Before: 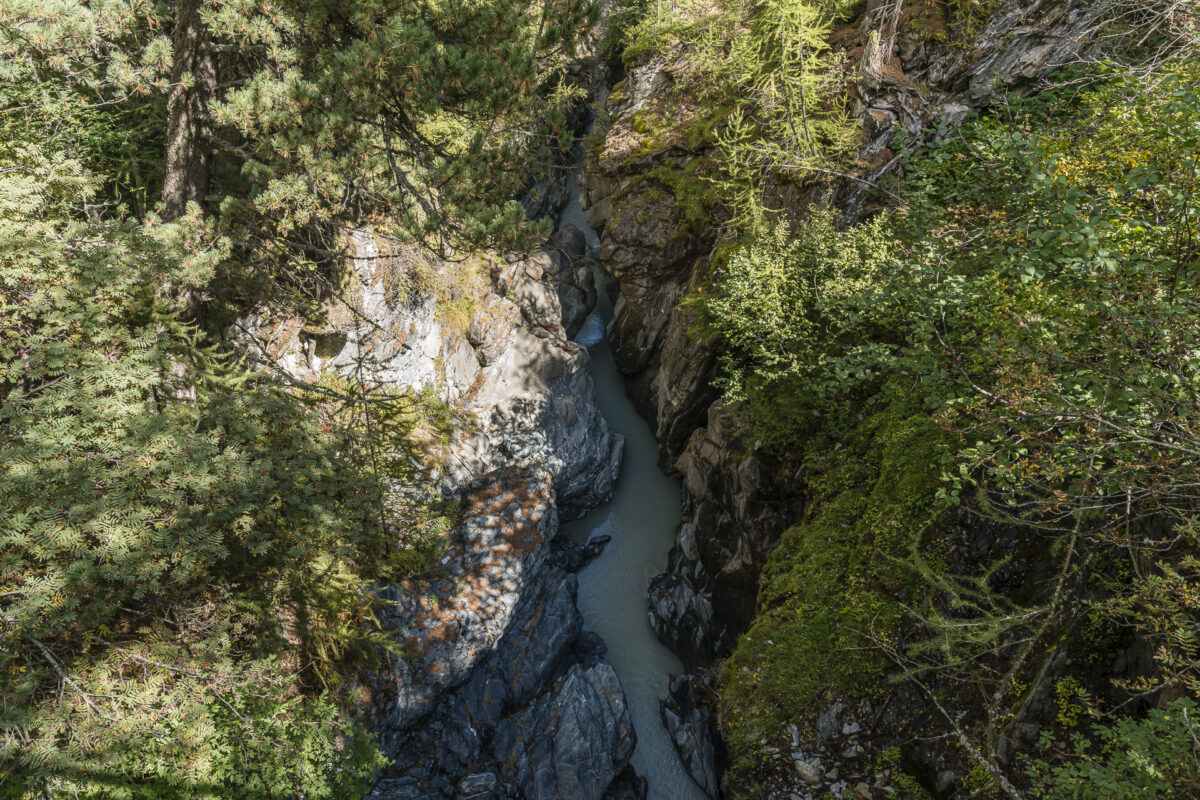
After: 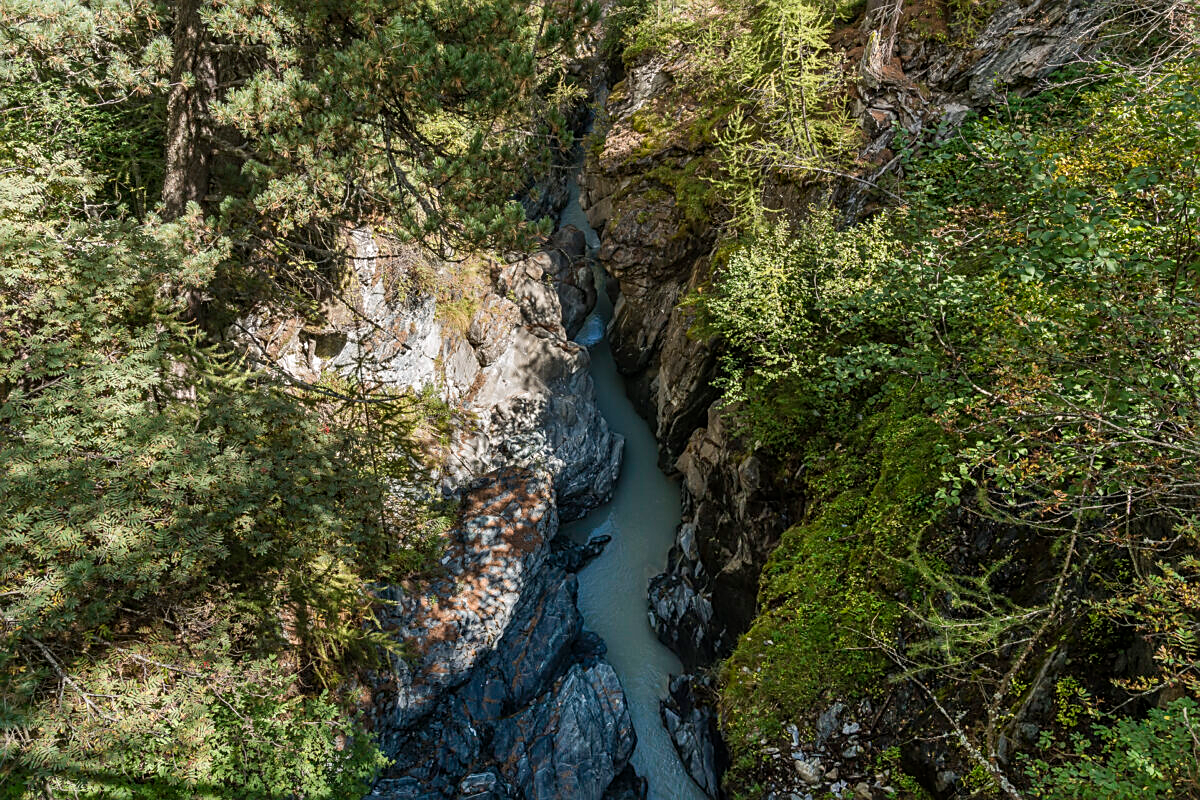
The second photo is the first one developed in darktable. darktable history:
tone curve: curves: ch0 [(0, 0) (0.8, 0.757) (1, 1)], color space Lab, independent channels, preserve colors none
shadows and highlights: low approximation 0.01, soften with gaussian
sharpen: on, module defaults
color zones: curves: ch1 [(0, 0.469) (0.01, 0.469) (0.12, 0.446) (0.248, 0.469) (0.5, 0.5) (0.748, 0.5) (0.99, 0.469) (1, 0.469)]
